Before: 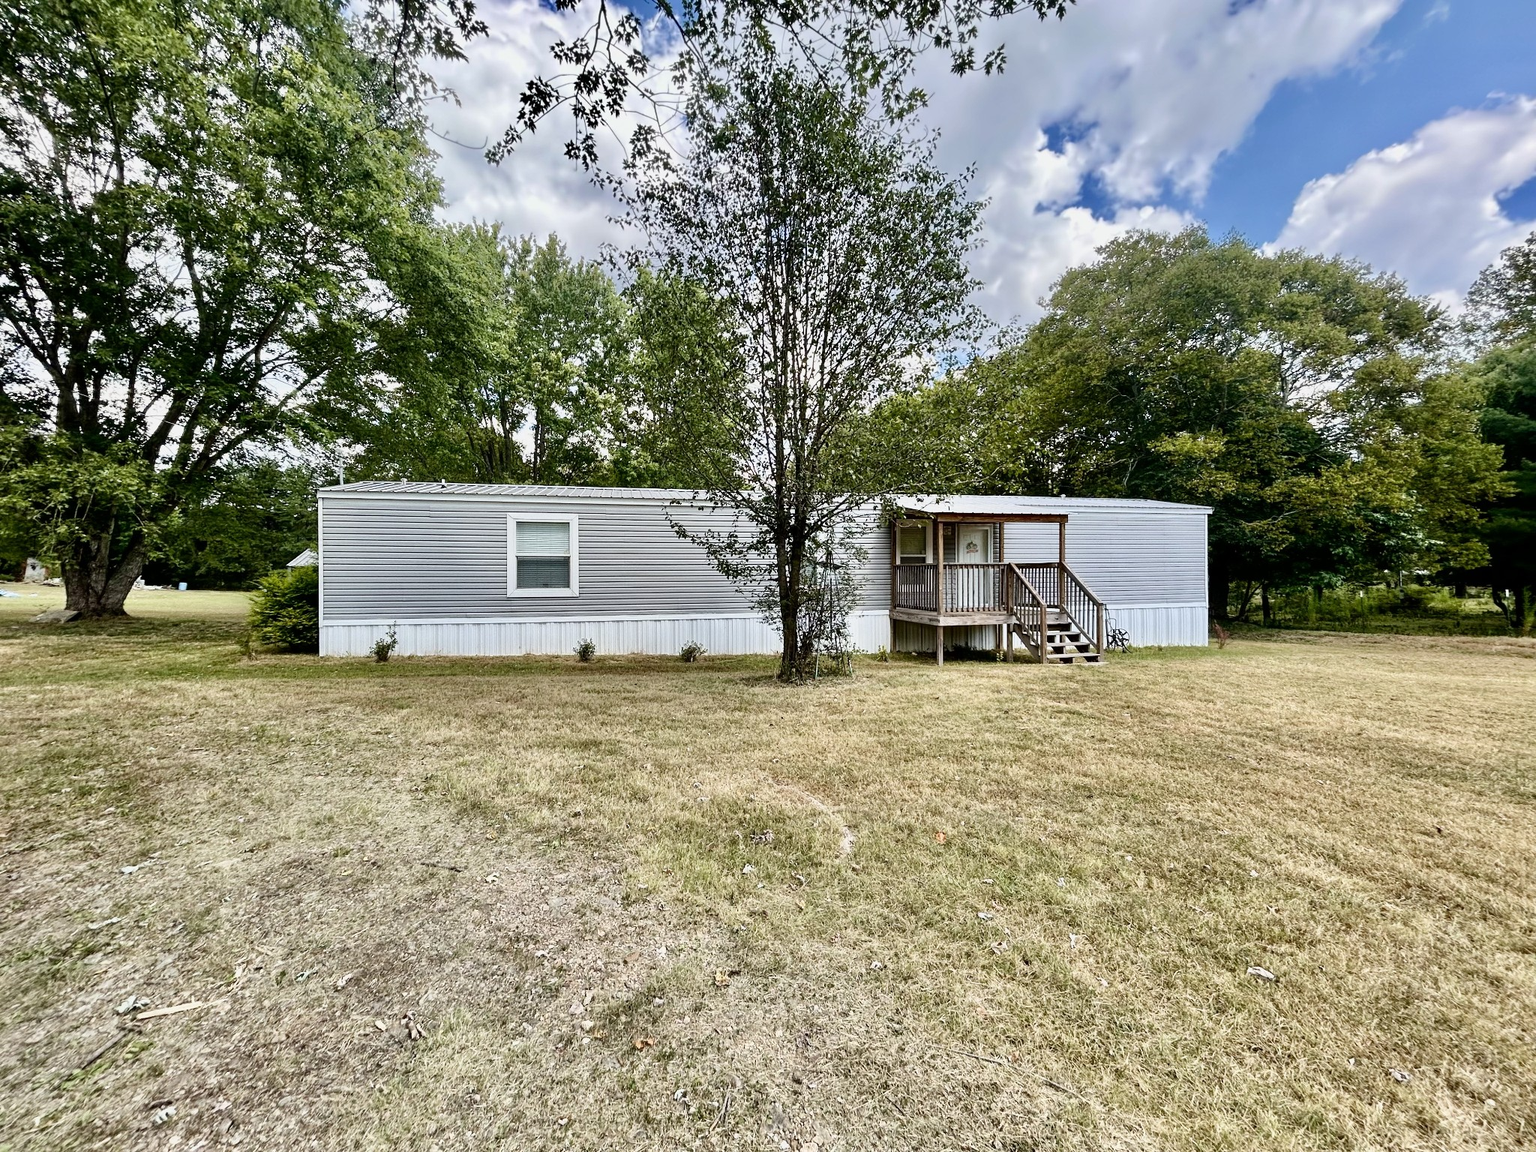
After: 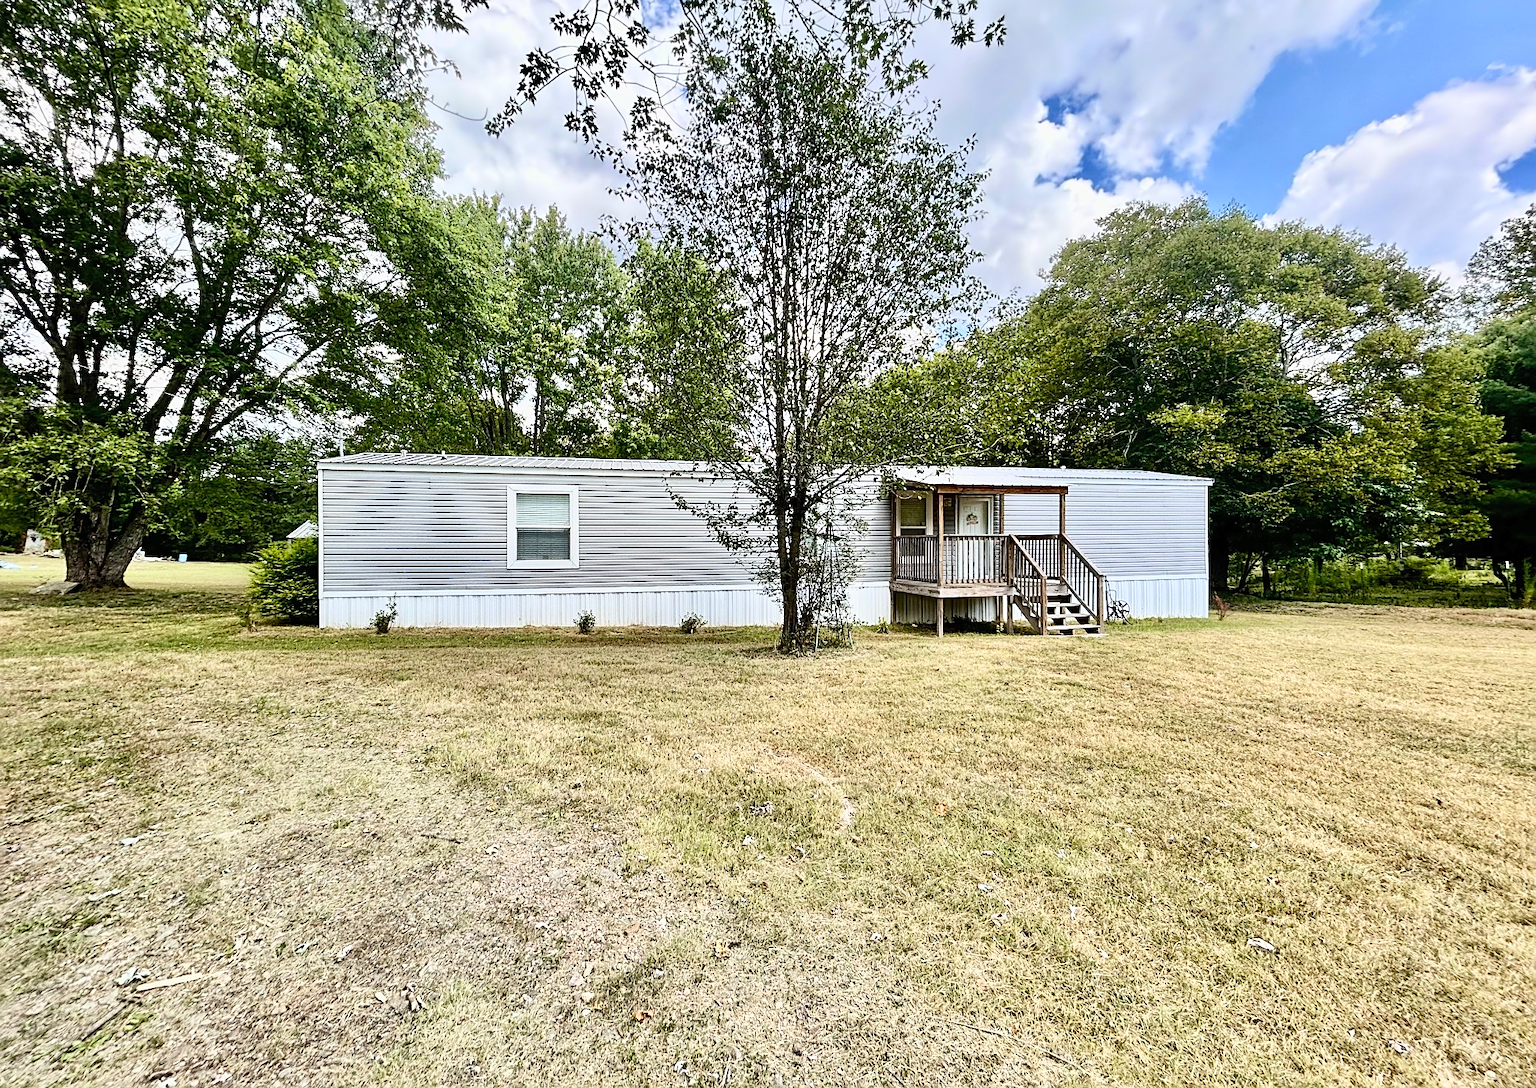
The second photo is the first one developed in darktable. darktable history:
crop and rotate: top 2.479%, bottom 3.018%
sharpen: on, module defaults
contrast brightness saturation: contrast 0.2, brightness 0.16, saturation 0.22
